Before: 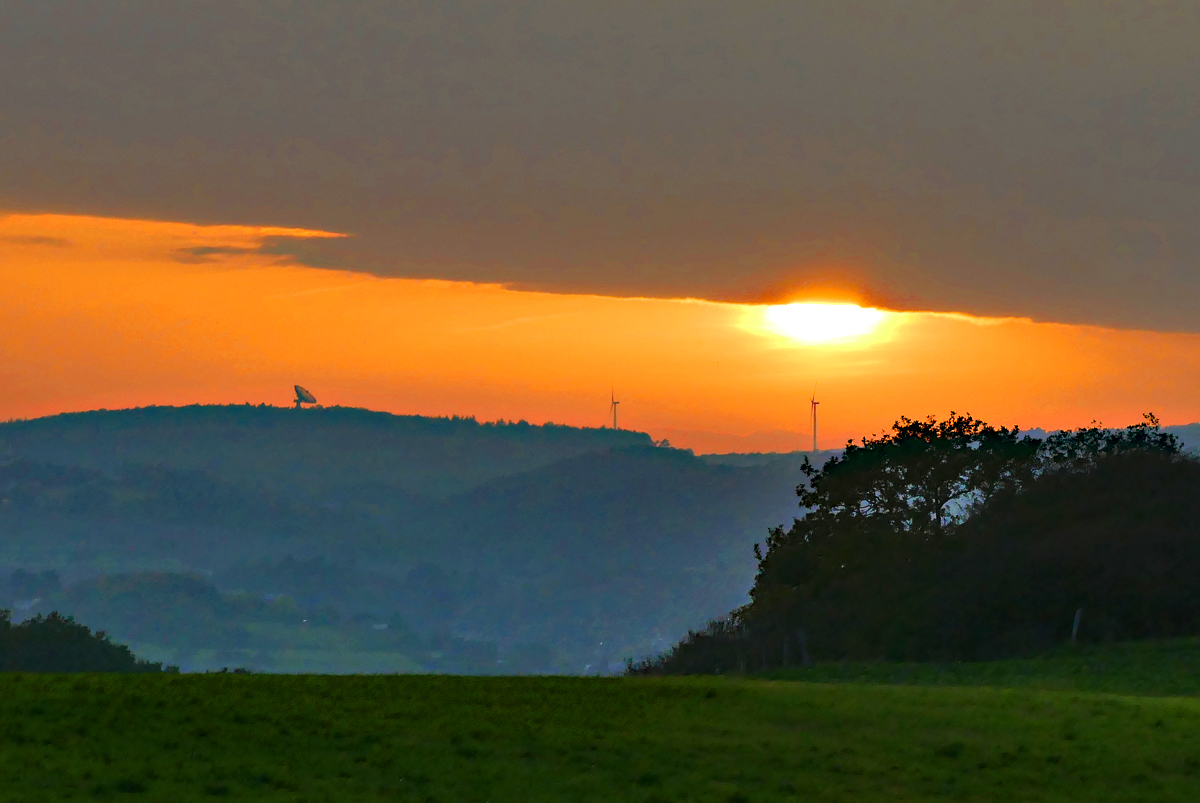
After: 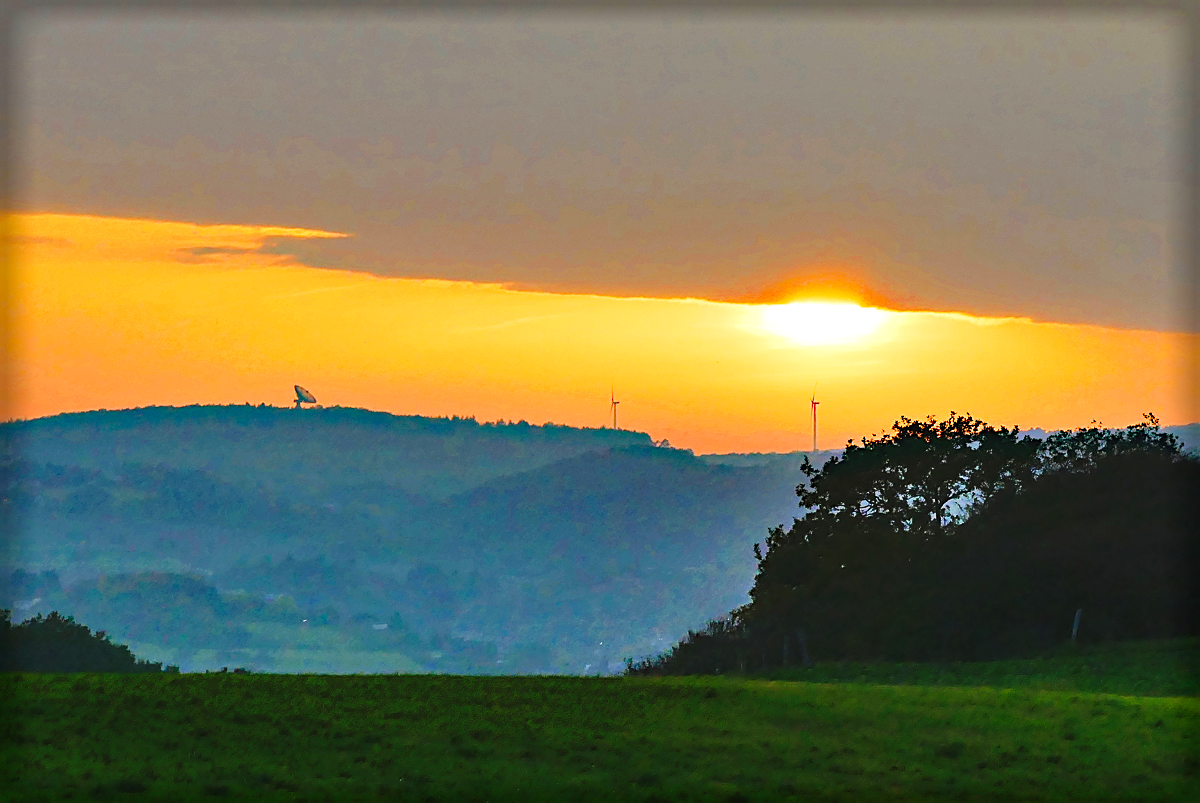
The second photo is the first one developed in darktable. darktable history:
base curve: curves: ch0 [(0, 0) (0.028, 0.03) (0.121, 0.232) (0.46, 0.748) (0.859, 0.968) (1, 1)], preserve colors none
sharpen: on, module defaults
exposure: black level correction -0.004, exposure 0.055 EV, compensate exposure bias true, compensate highlight preservation false
vignetting: fall-off start 93.81%, fall-off radius 5.23%, saturation 0.049, automatic ratio true, width/height ratio 1.33, shape 0.05, unbound false
